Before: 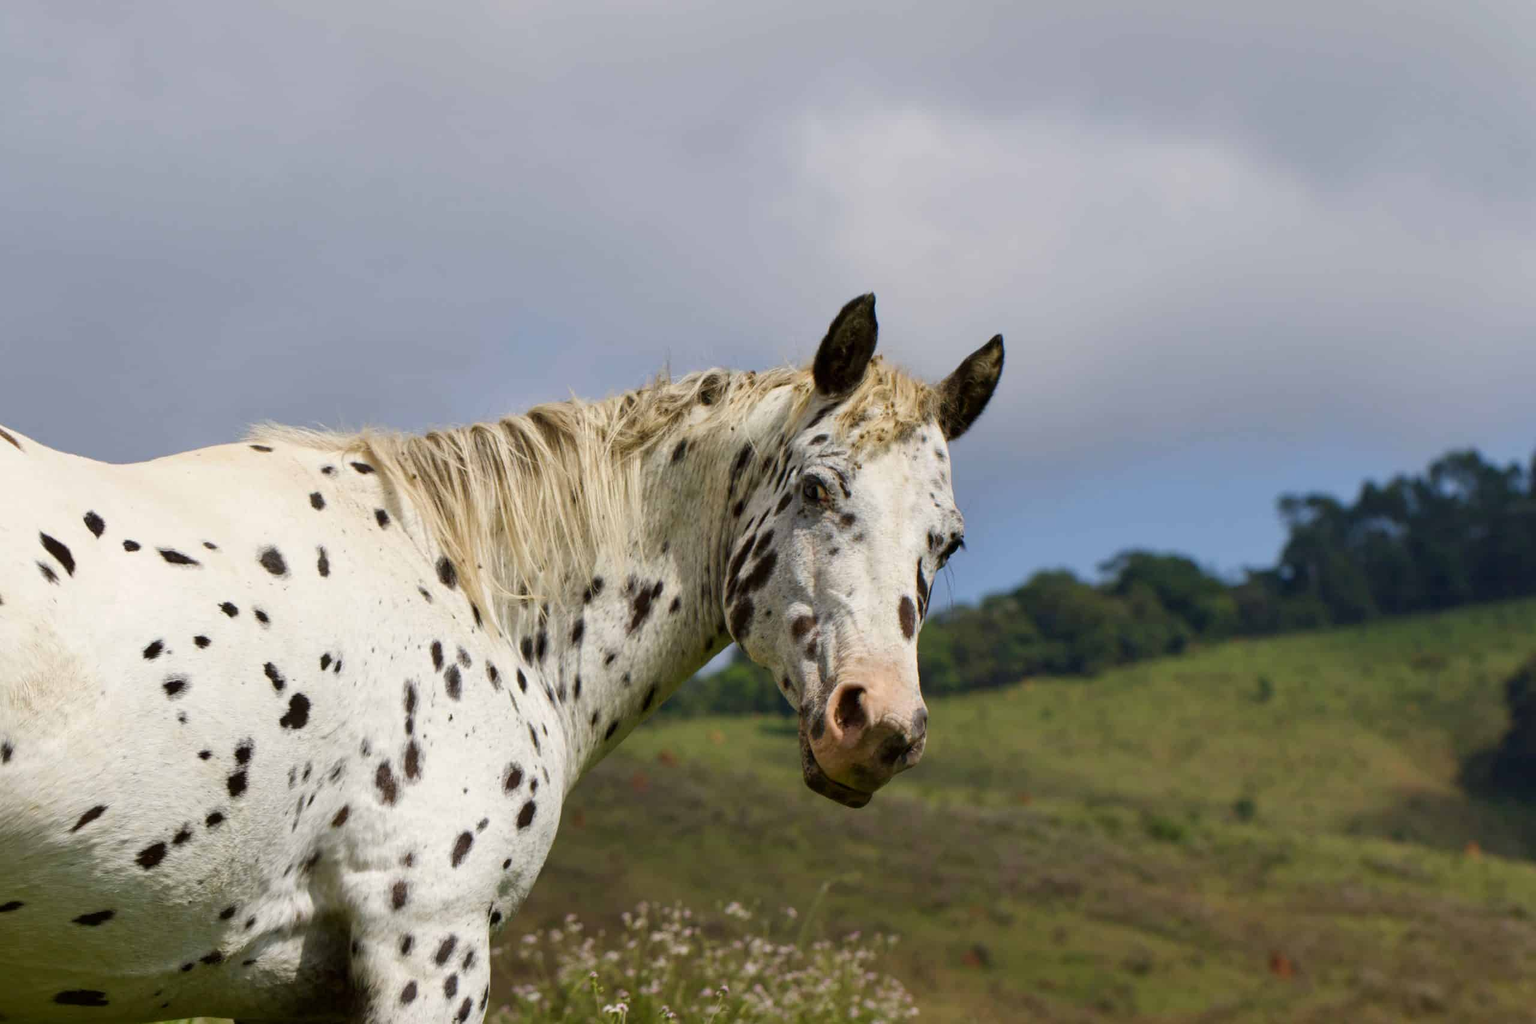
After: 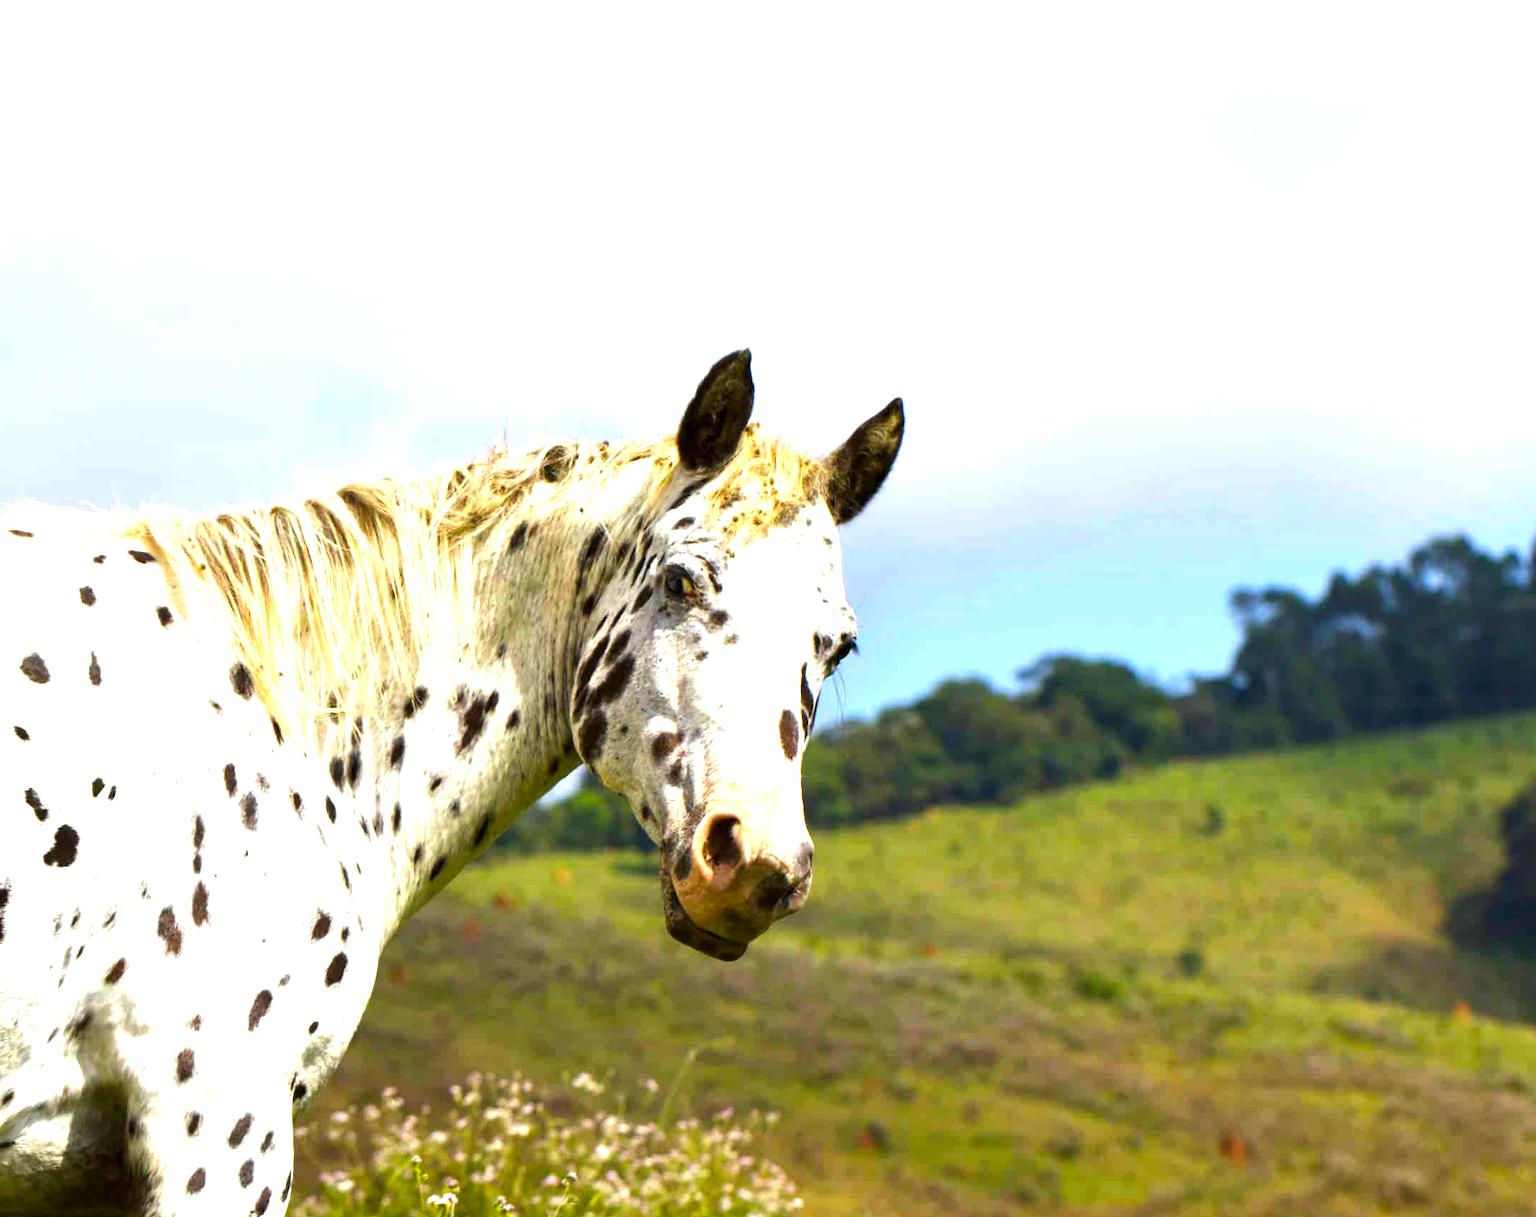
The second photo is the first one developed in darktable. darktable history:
exposure: exposure 1.146 EV, compensate highlight preservation false
color balance rgb: power › hue 329.27°, perceptual saturation grading › global saturation 25.692%, perceptual brilliance grading › highlights 13.58%, perceptual brilliance grading › mid-tones 8.862%, perceptual brilliance grading › shadows -17.567%, global vibrance 20%
crop: left 15.866%
